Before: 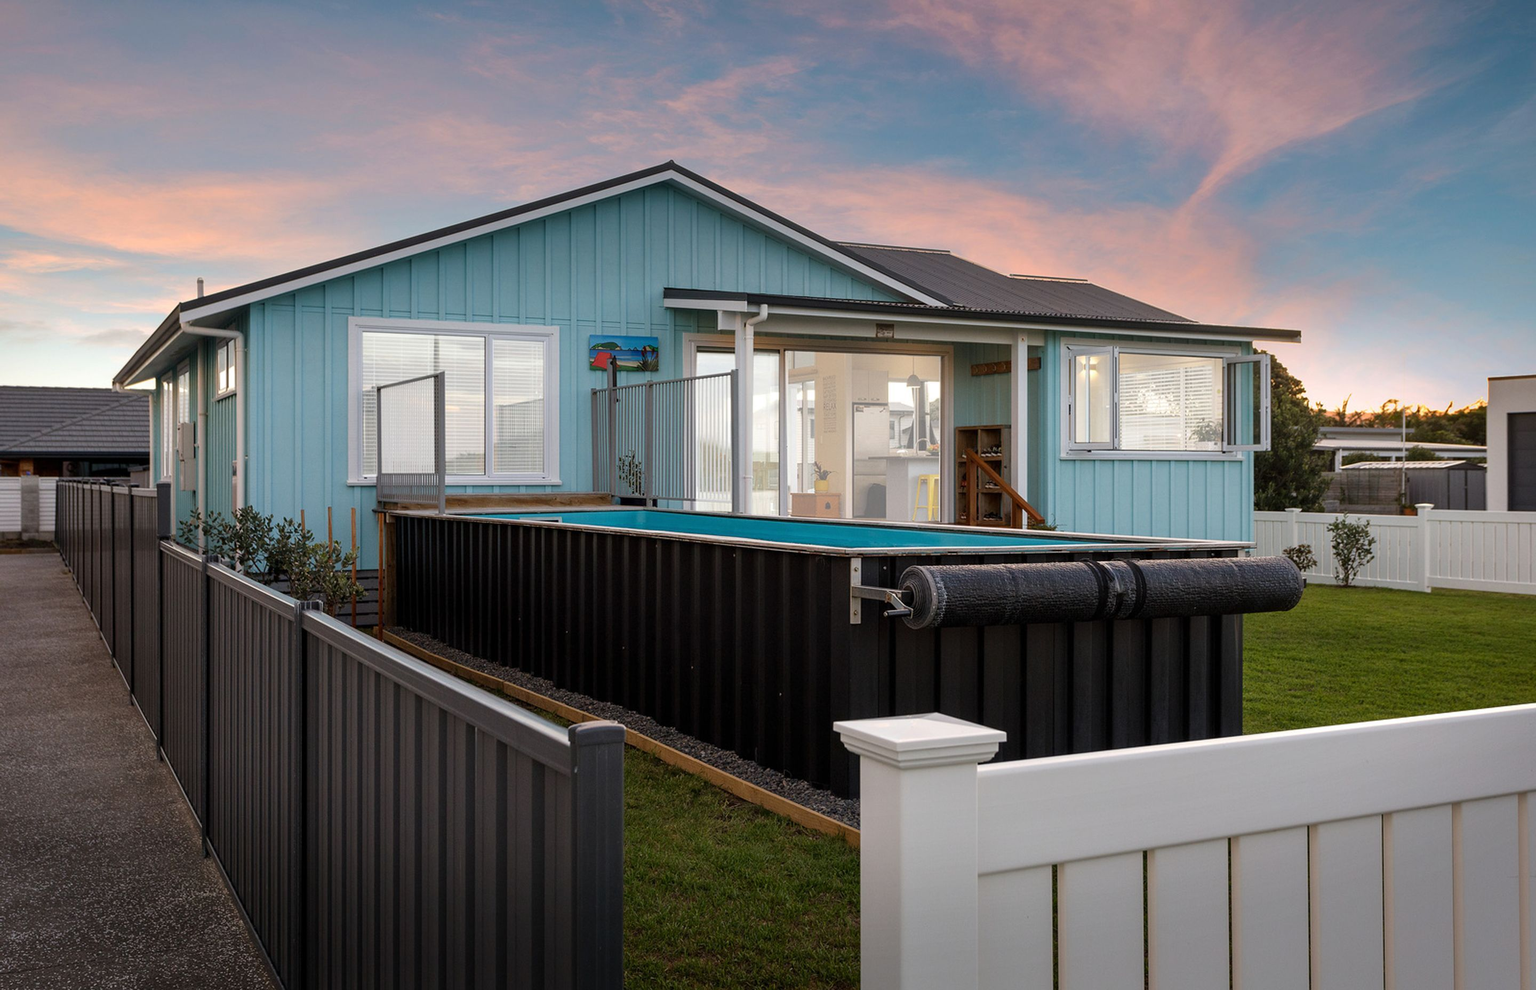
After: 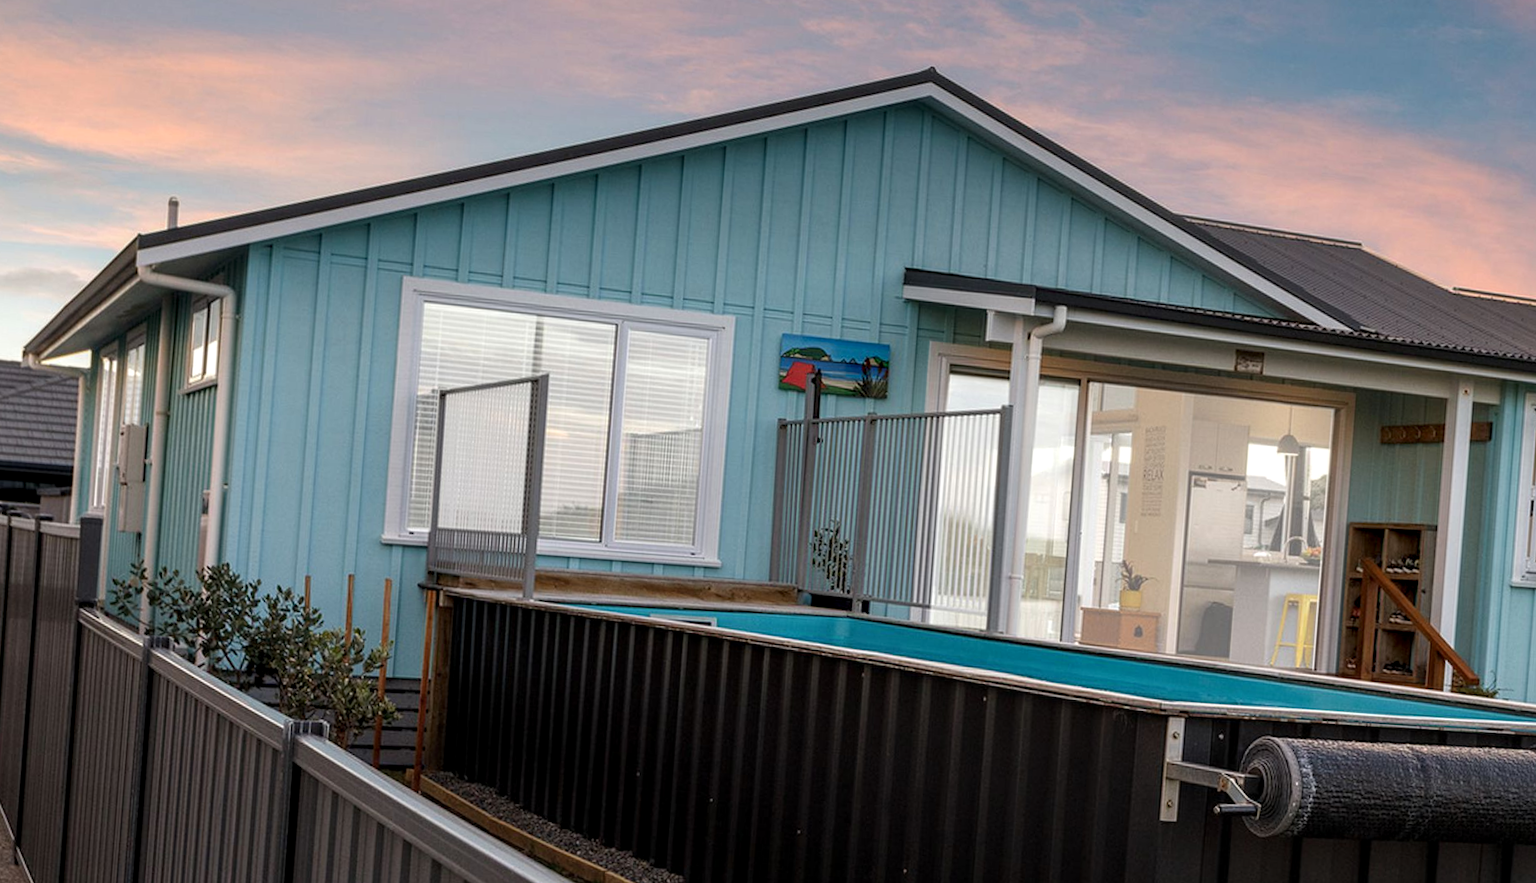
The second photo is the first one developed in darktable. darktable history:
local contrast: on, module defaults
crop and rotate: angle -4.28°, left 2.222%, top 6.903%, right 27.485%, bottom 30.35%
